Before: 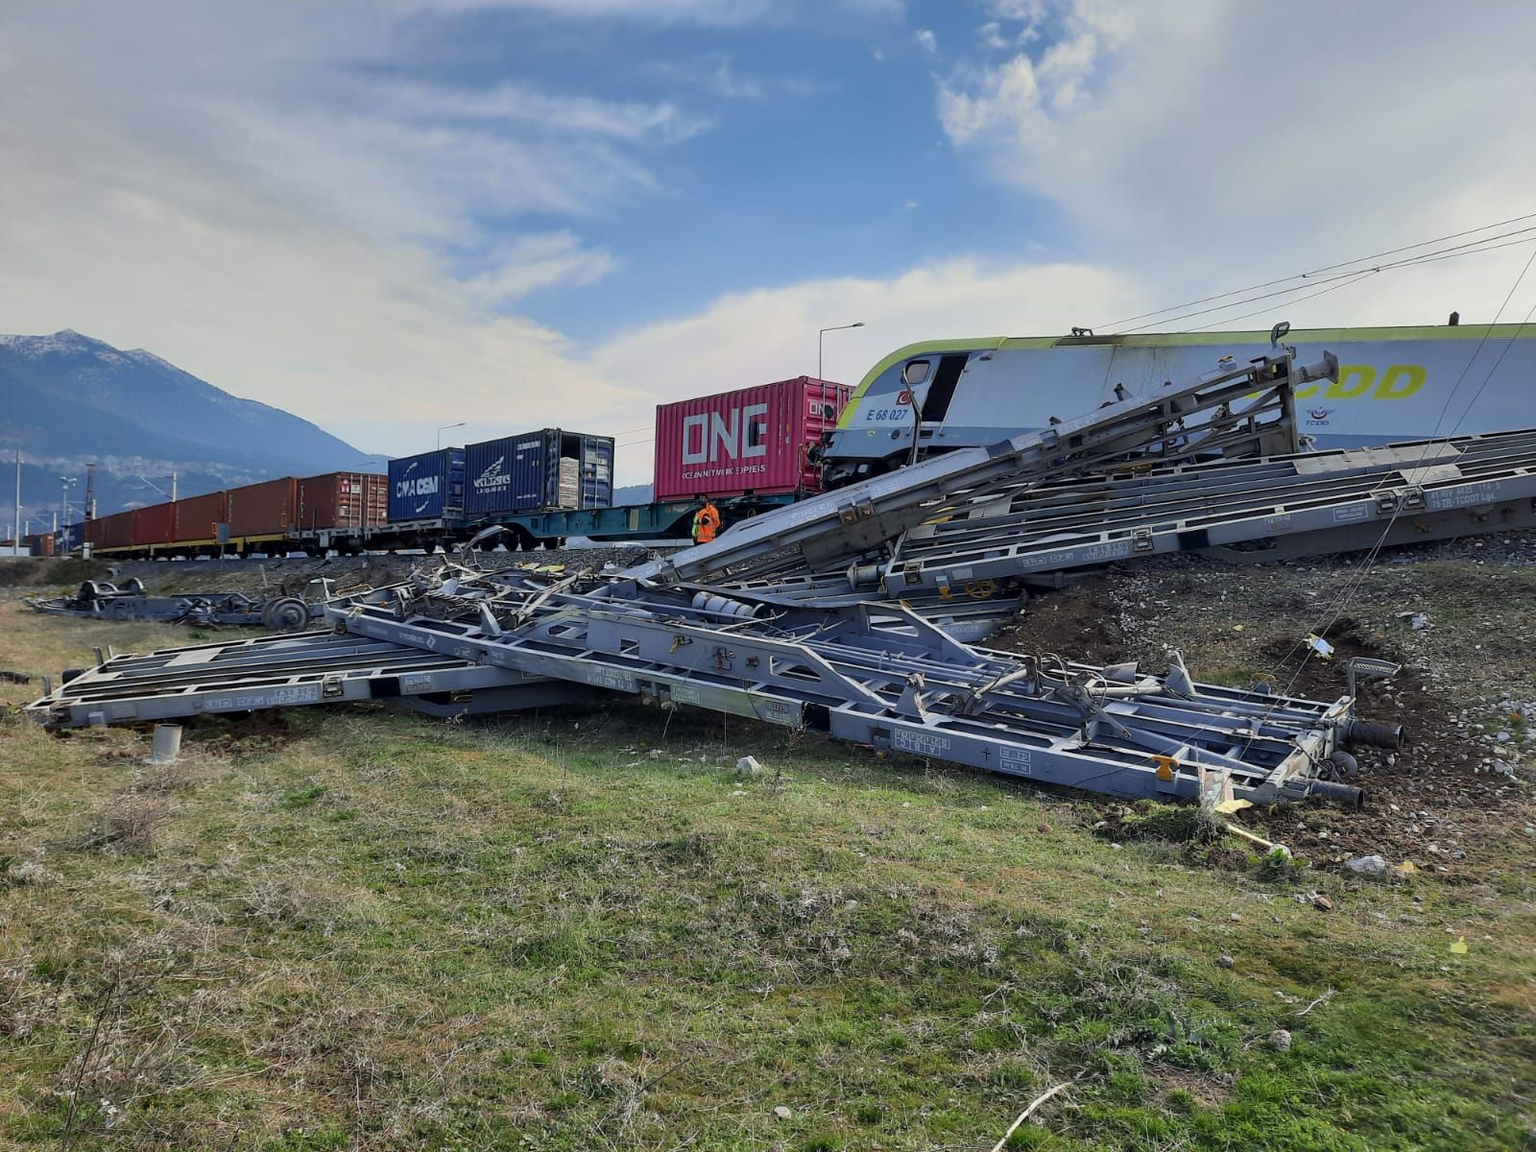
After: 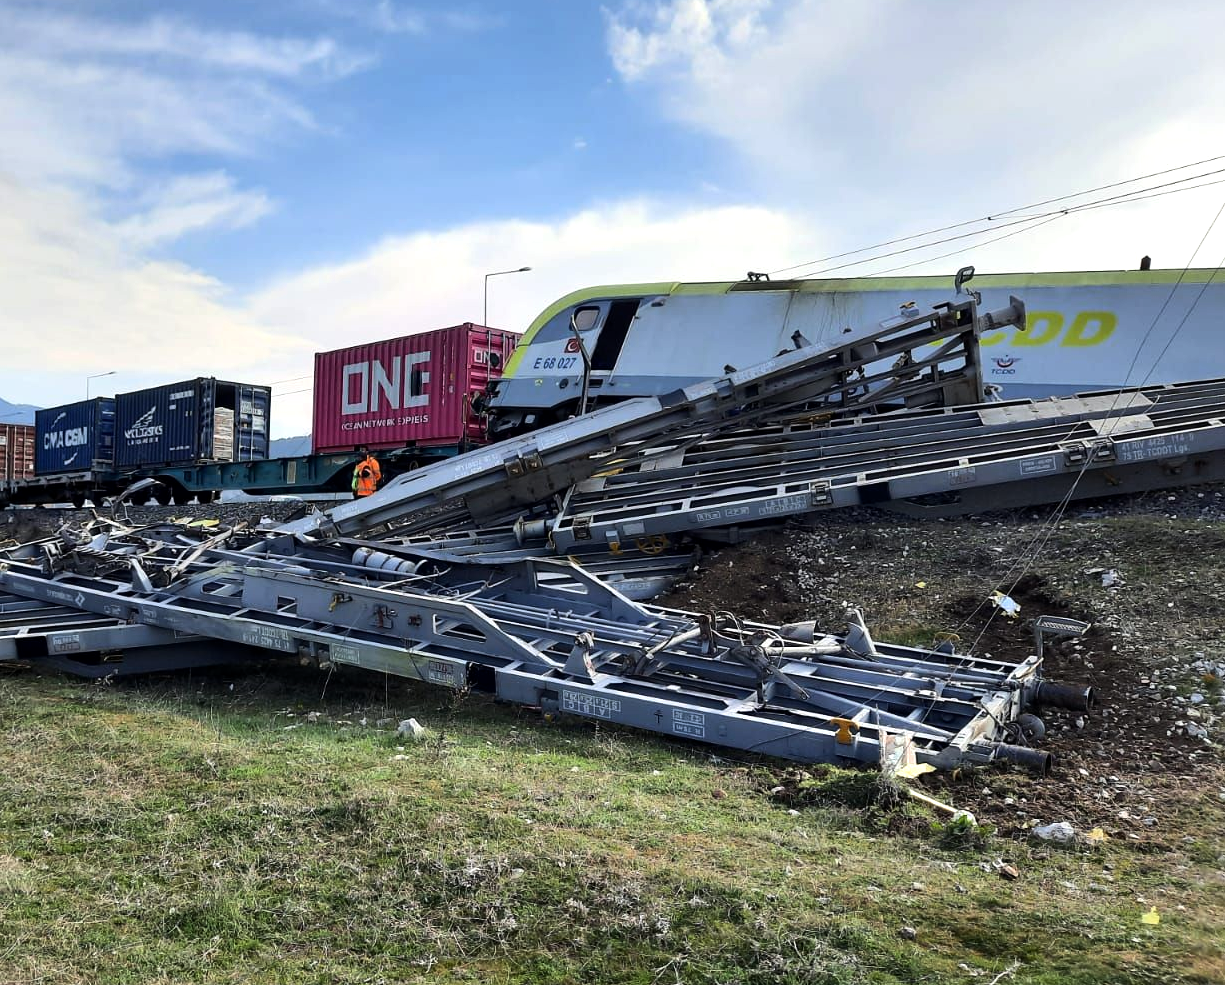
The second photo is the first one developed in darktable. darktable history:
crop: left 23.095%, top 5.827%, bottom 11.854%
exposure: black level correction 0.001, compensate highlight preservation false
tone equalizer: -8 EV -0.75 EV, -7 EV -0.7 EV, -6 EV -0.6 EV, -5 EV -0.4 EV, -3 EV 0.4 EV, -2 EV 0.6 EV, -1 EV 0.7 EV, +0 EV 0.75 EV, edges refinement/feathering 500, mask exposure compensation -1.57 EV, preserve details no
